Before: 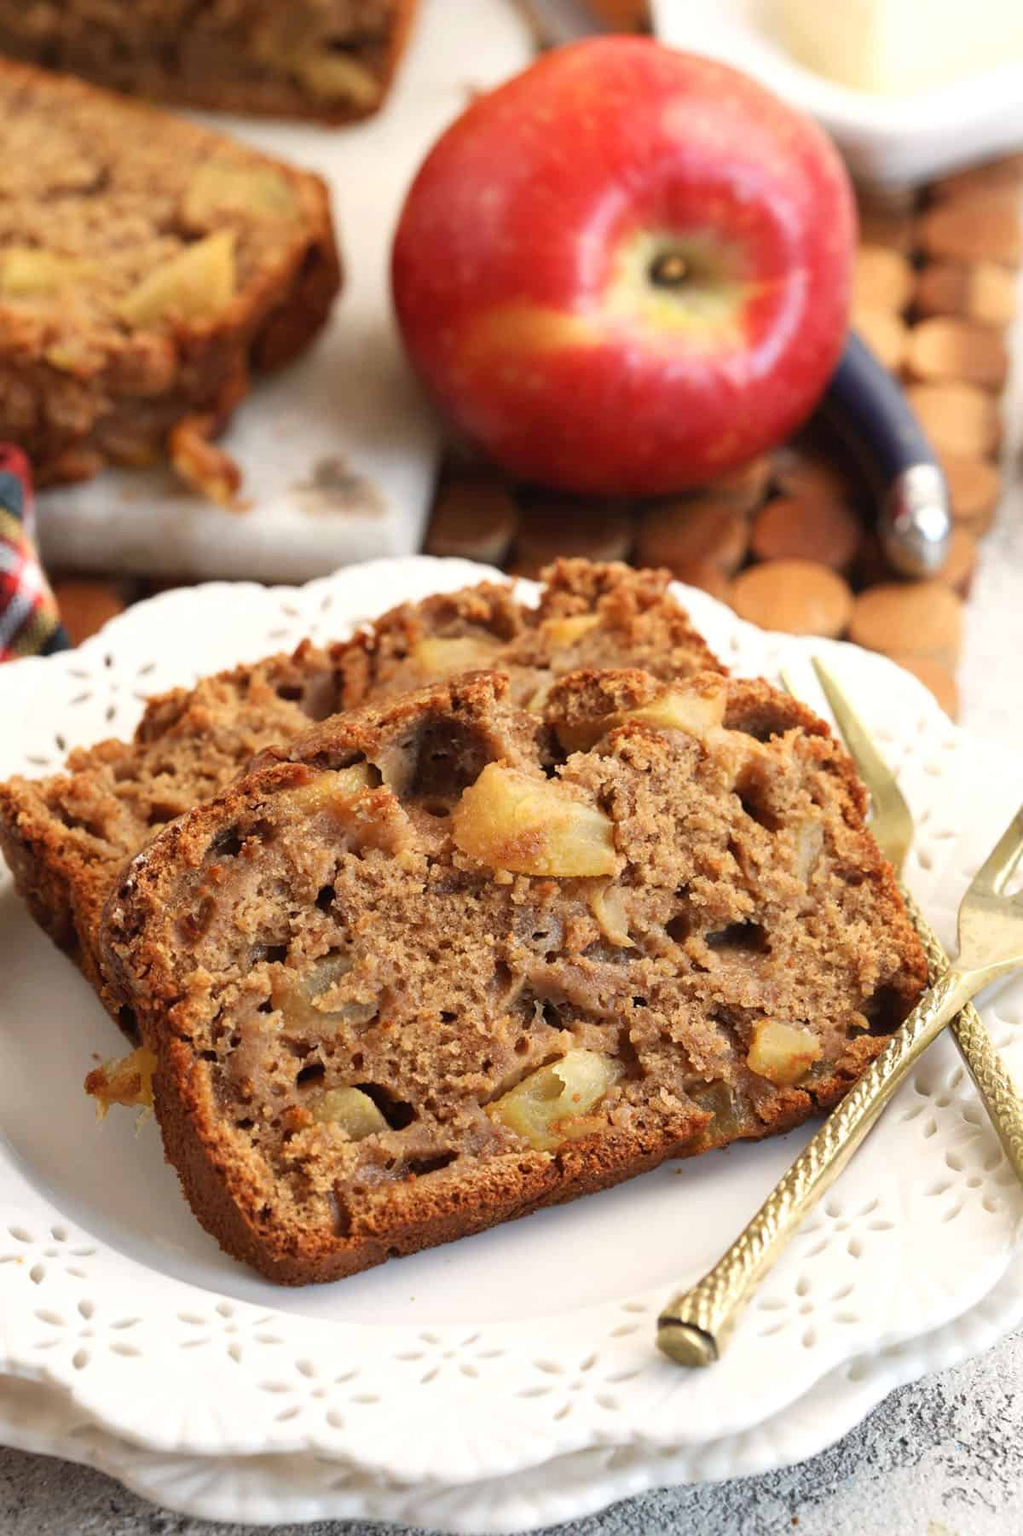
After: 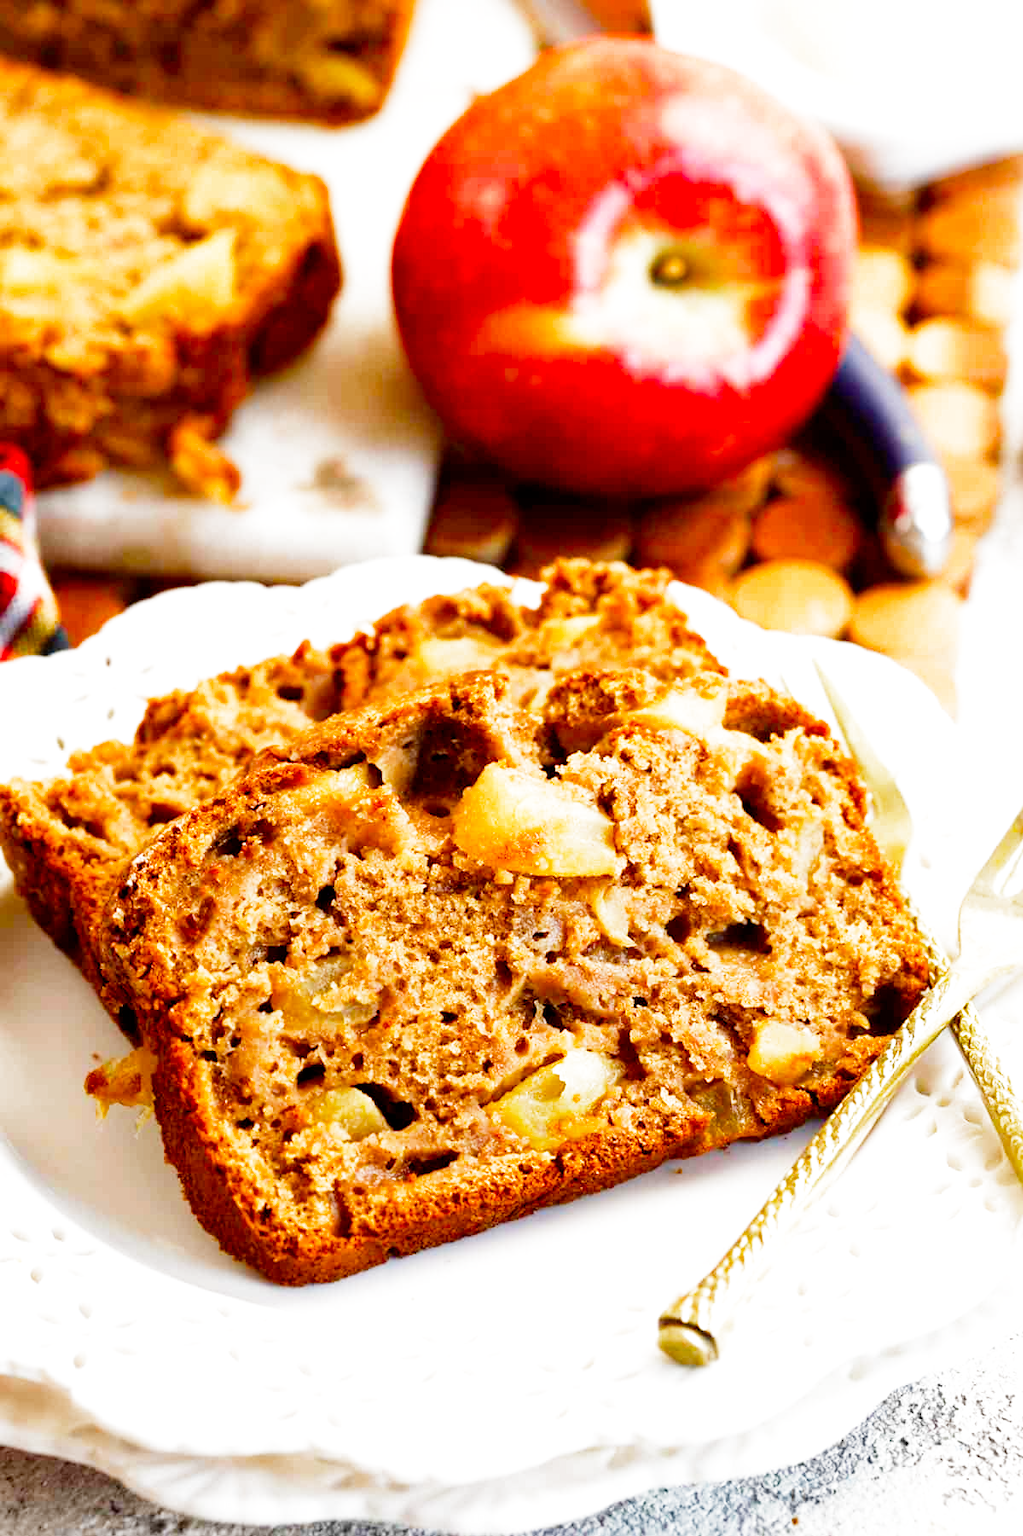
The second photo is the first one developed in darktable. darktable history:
color balance rgb: perceptual saturation grading › global saturation 20%, perceptual saturation grading › highlights -25%, perceptual saturation grading › shadows 25%
color balance: output saturation 120%
filmic rgb: middle gray luminance 10%, black relative exposure -8.61 EV, white relative exposure 3.3 EV, threshold 6 EV, target black luminance 0%, hardness 5.2, latitude 44.69%, contrast 1.302, highlights saturation mix 5%, shadows ↔ highlights balance 24.64%, add noise in highlights 0, preserve chrominance no, color science v3 (2019), use custom middle-gray values true, iterations of high-quality reconstruction 0, contrast in highlights soft, enable highlight reconstruction true
